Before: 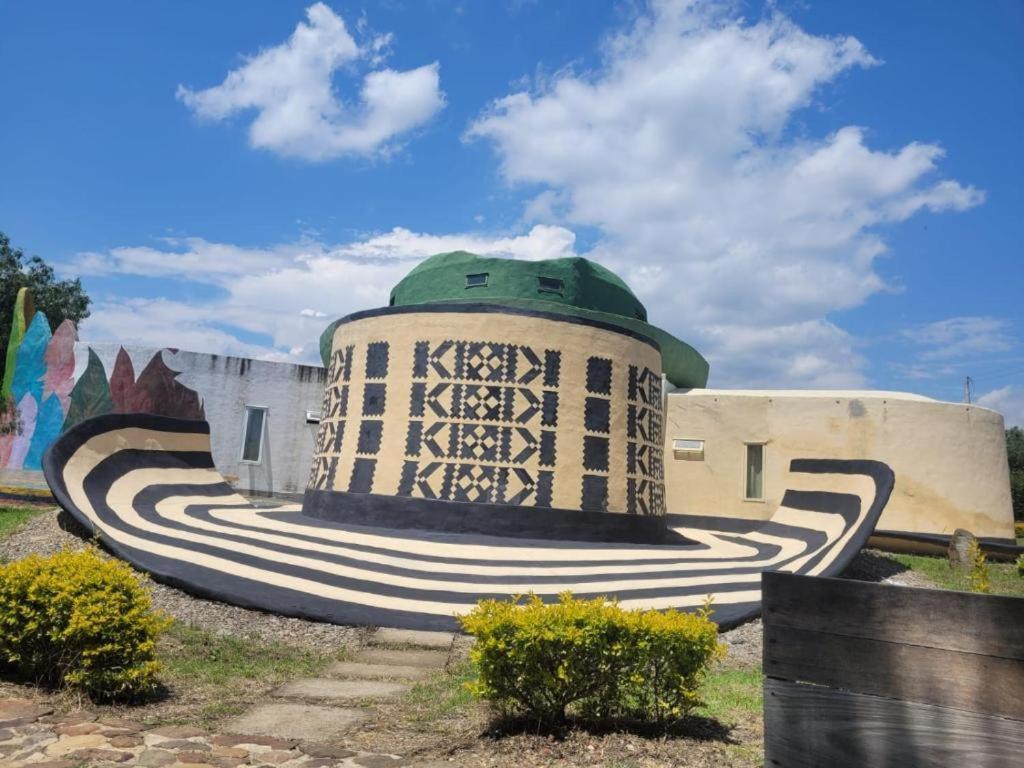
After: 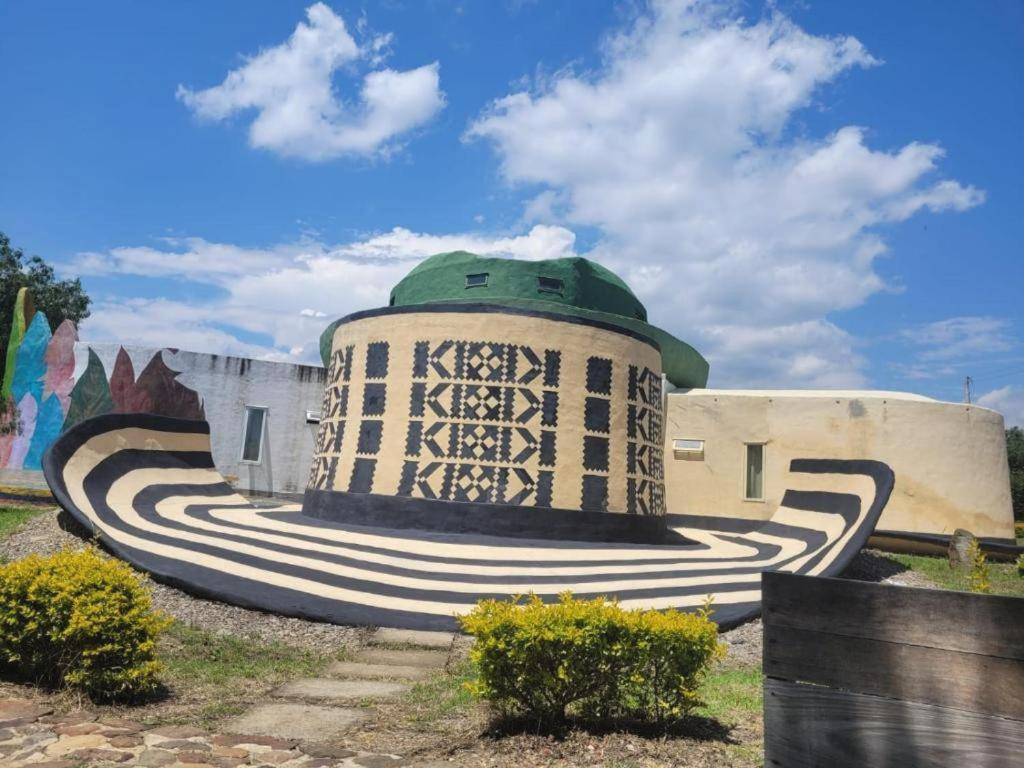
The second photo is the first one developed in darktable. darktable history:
exposure: black level correction -0.005, exposure 0.054 EV, compensate highlight preservation false
local contrast: highlights 61%, shadows 106%, detail 107%, midtone range 0.529
